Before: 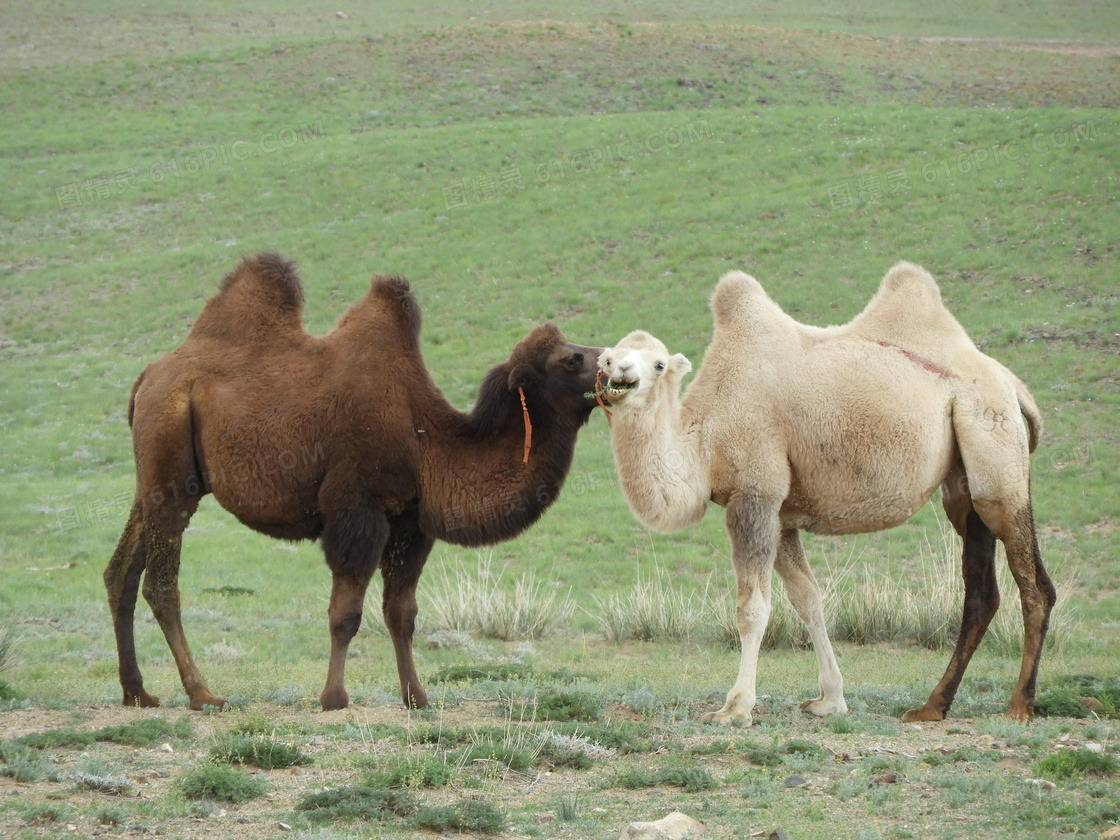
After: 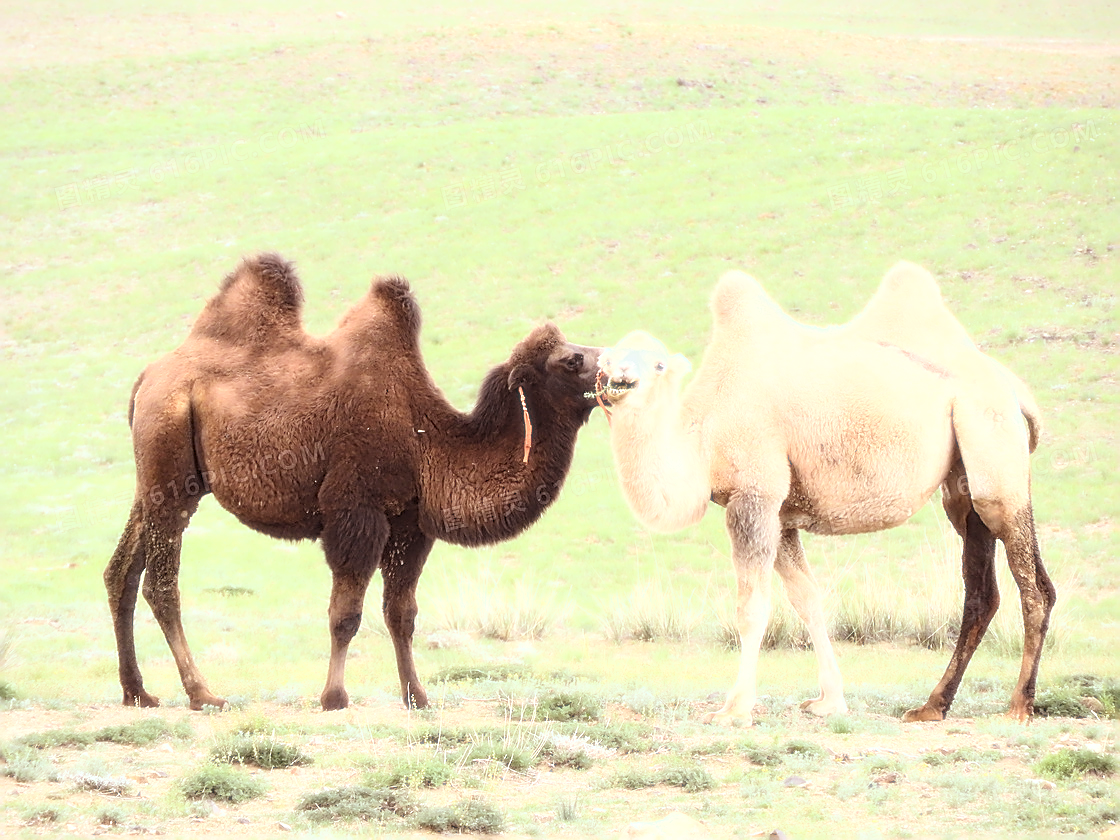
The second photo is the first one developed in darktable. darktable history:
sharpen: amount 2
exposure: black level correction -0.002, exposure 0.54 EV, compensate highlight preservation false
bloom: size 0%, threshold 54.82%, strength 8.31%
rgb levels: mode RGB, independent channels, levels [[0, 0.474, 1], [0, 0.5, 1], [0, 0.5, 1]]
